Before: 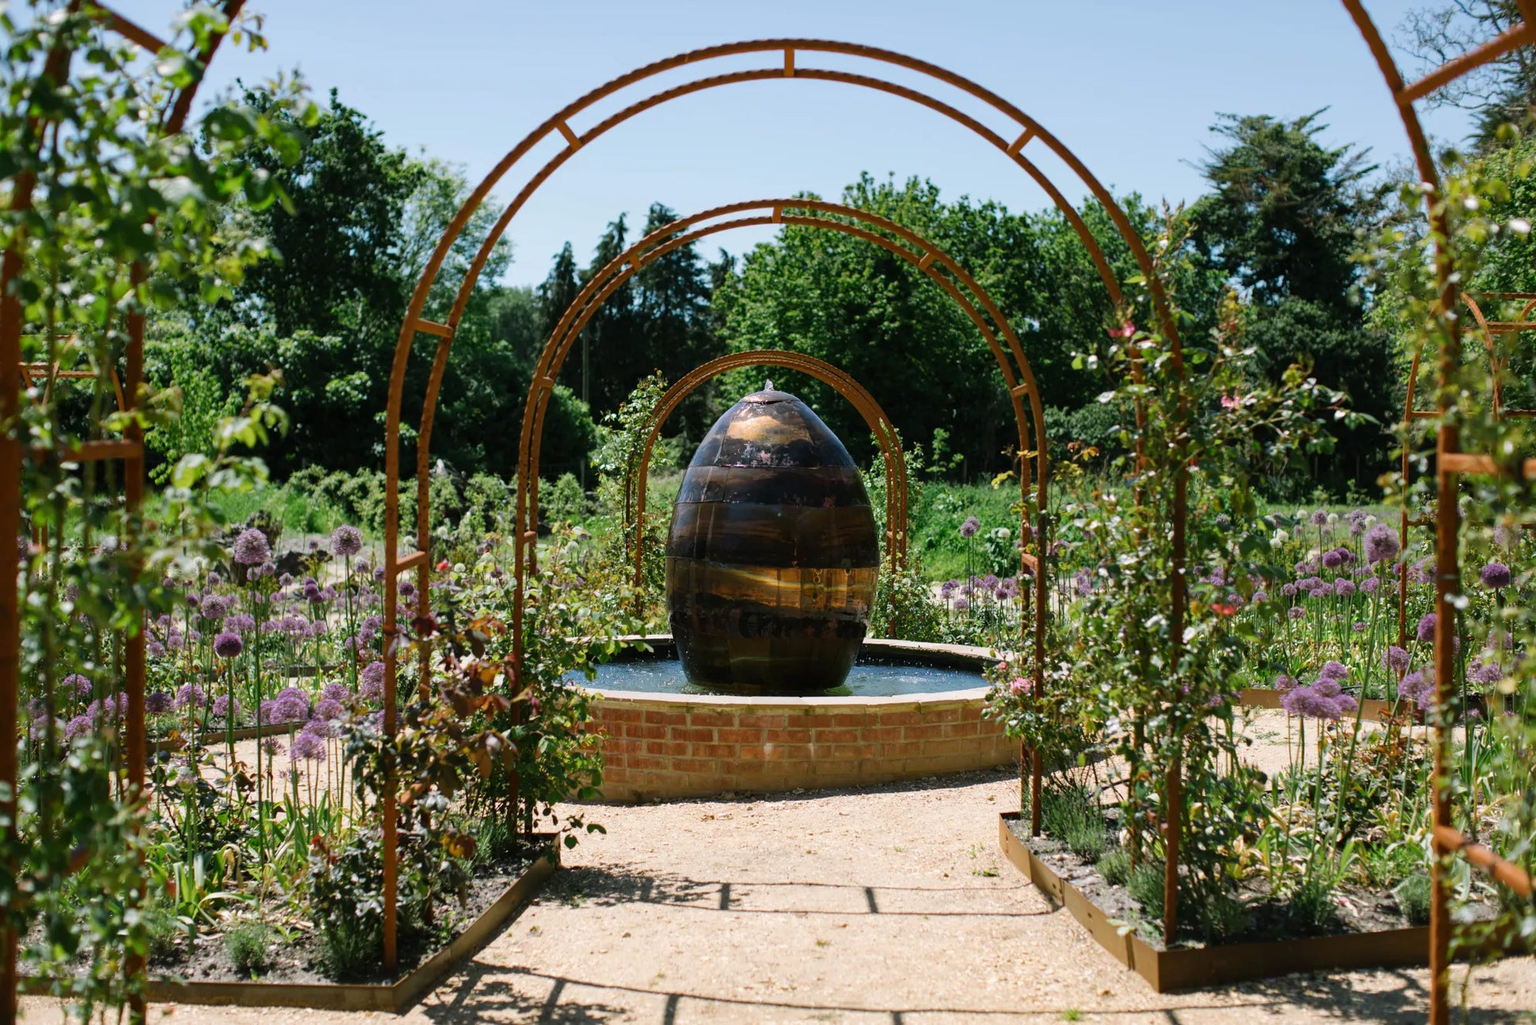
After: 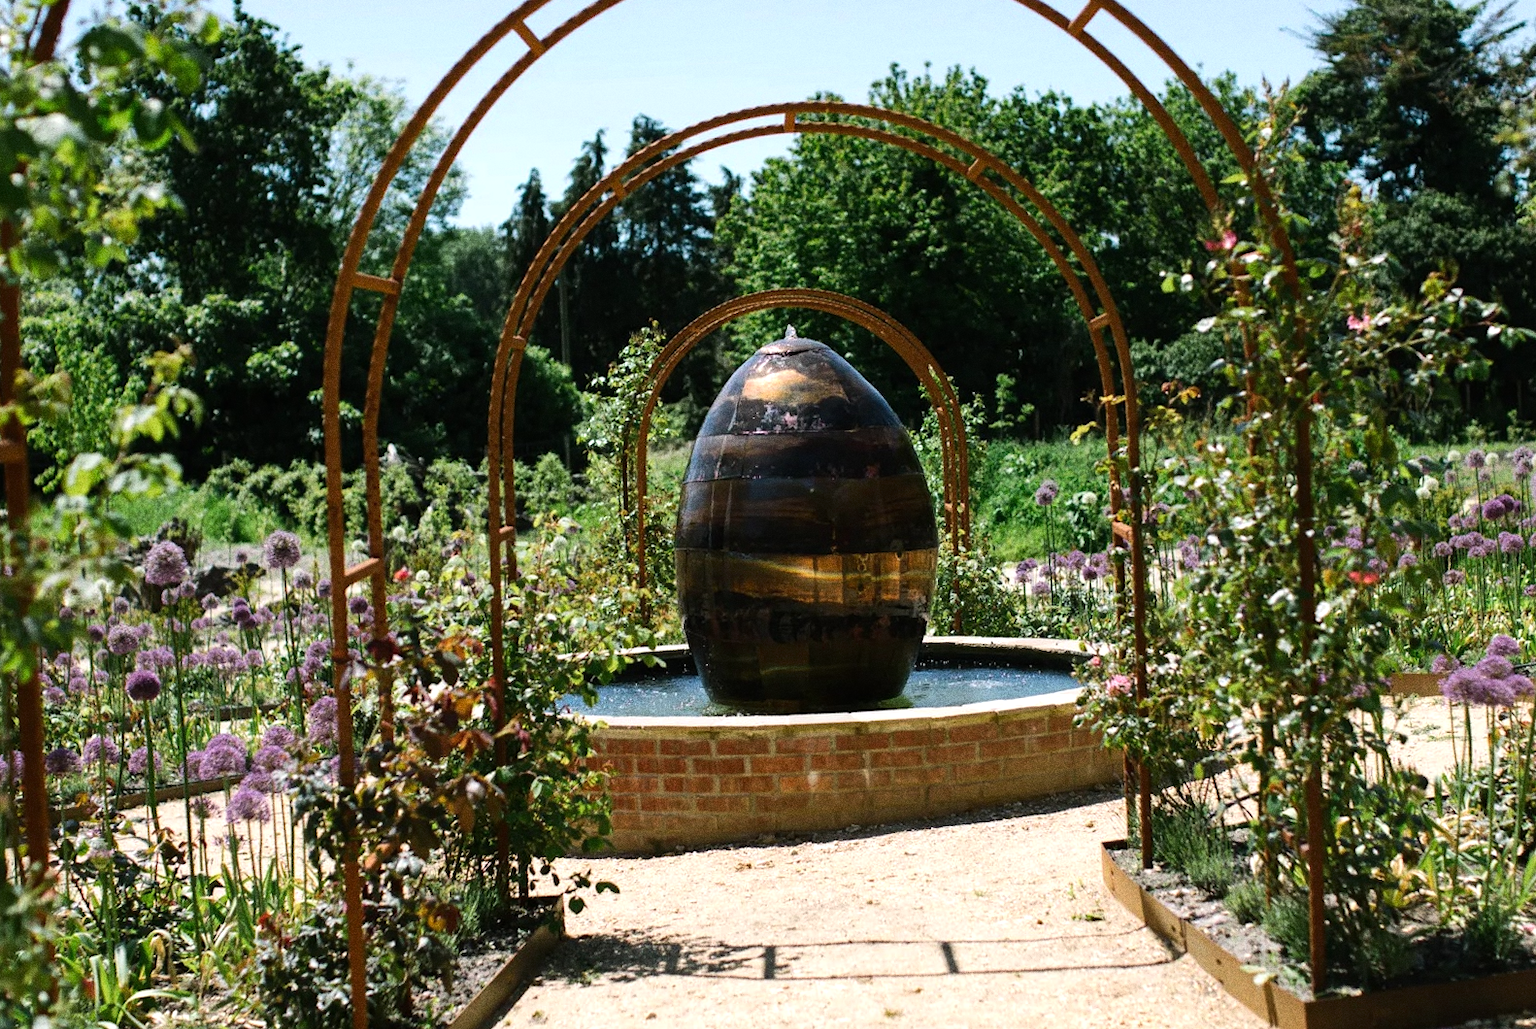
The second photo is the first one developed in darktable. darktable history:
grain: coarseness 0.09 ISO, strength 40%
tone equalizer: -8 EV -0.417 EV, -7 EV -0.389 EV, -6 EV -0.333 EV, -5 EV -0.222 EV, -3 EV 0.222 EV, -2 EV 0.333 EV, -1 EV 0.389 EV, +0 EV 0.417 EV, edges refinement/feathering 500, mask exposure compensation -1.57 EV, preserve details no
crop: left 6.446%, top 8.188%, right 9.538%, bottom 3.548%
rotate and perspective: rotation -3°, crop left 0.031, crop right 0.968, crop top 0.07, crop bottom 0.93
